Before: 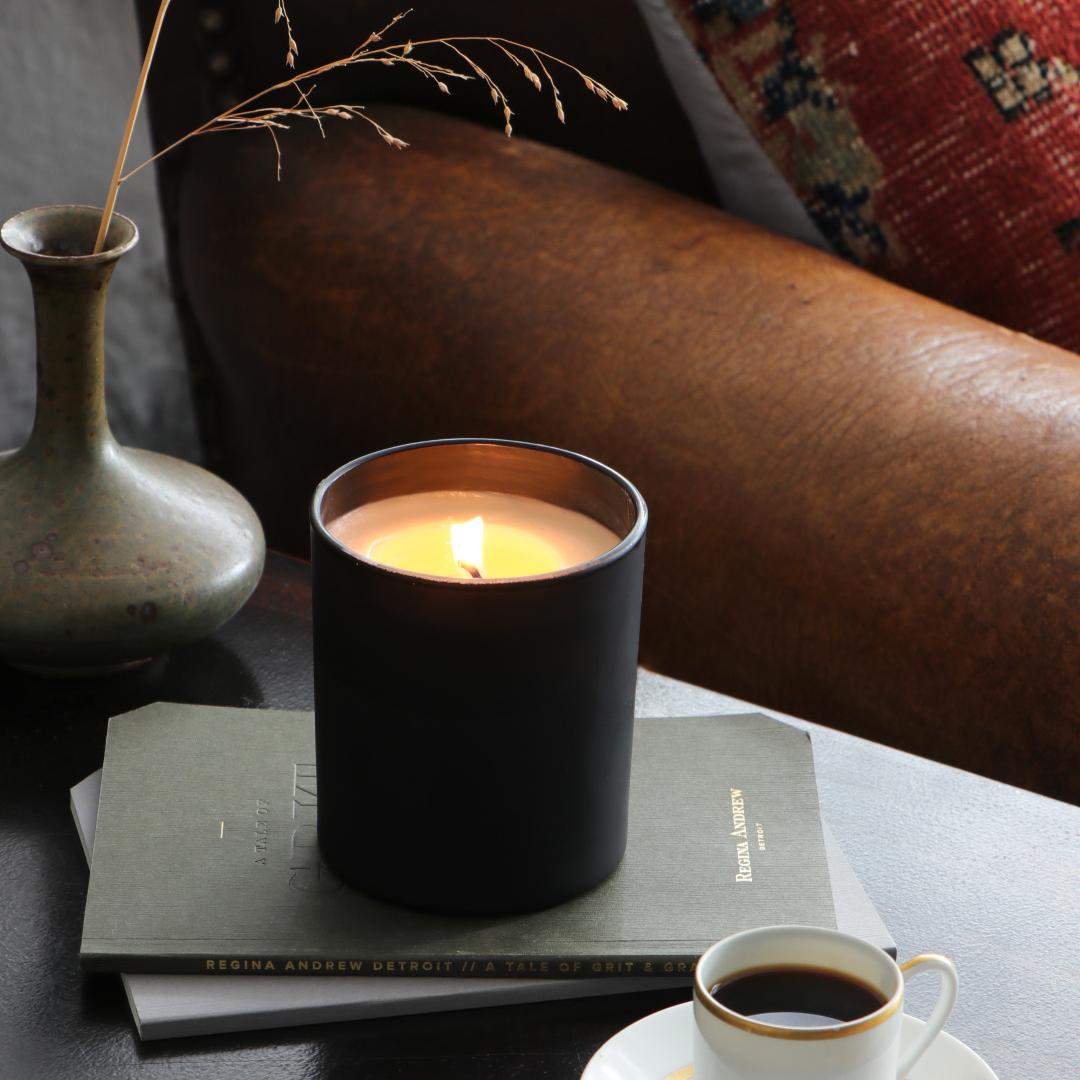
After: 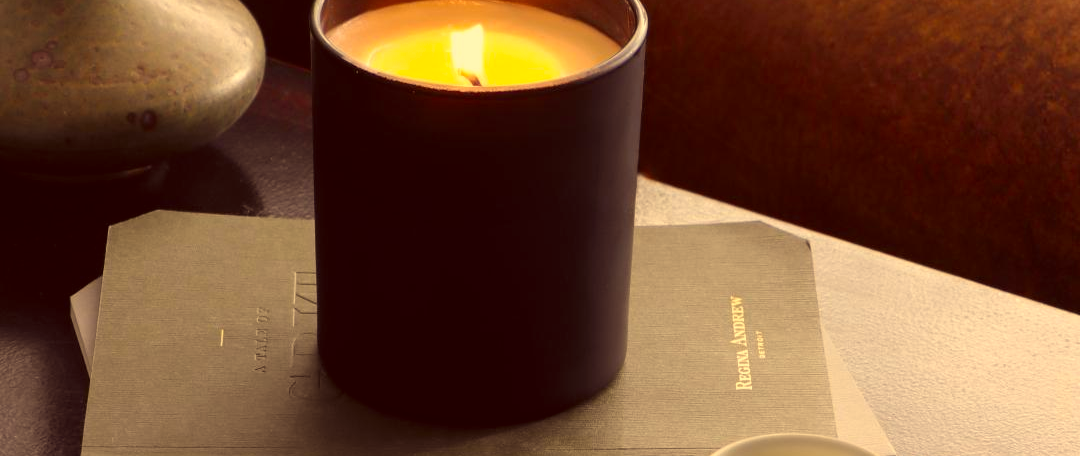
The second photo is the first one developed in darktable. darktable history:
color correction: highlights a* 9.83, highlights b* 39.07, shadows a* 14.79, shadows b* 3.51
crop: top 45.627%, bottom 12.121%
